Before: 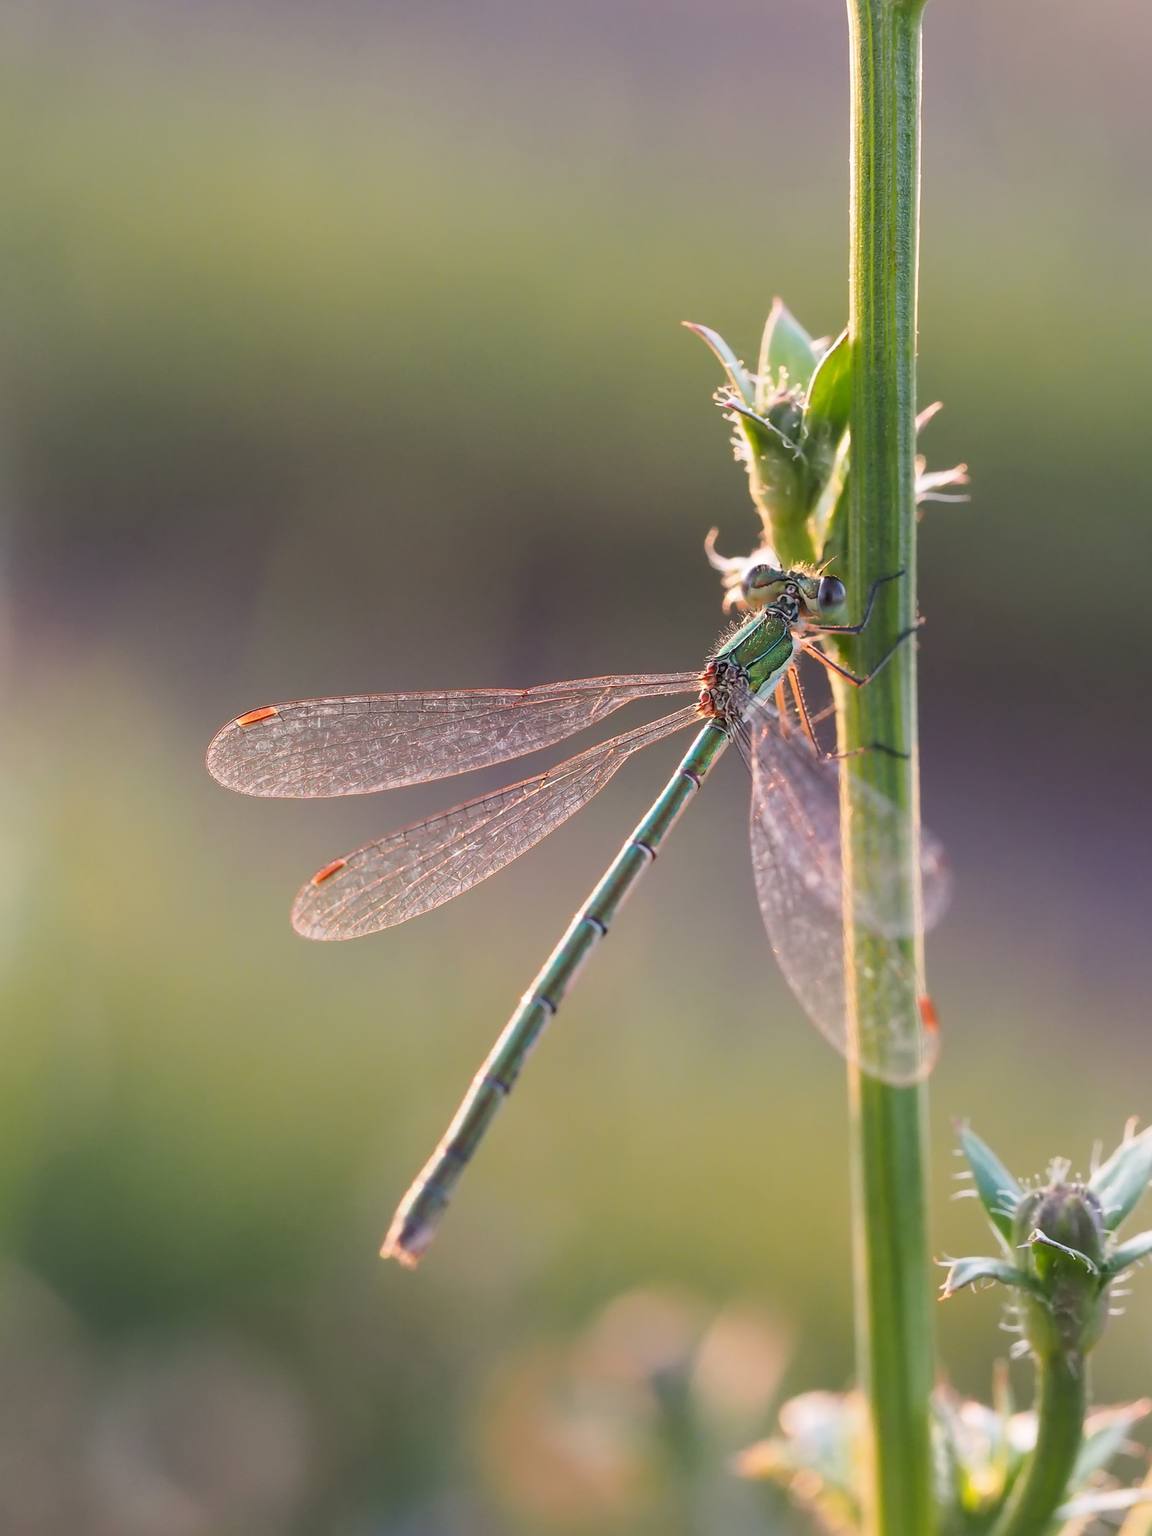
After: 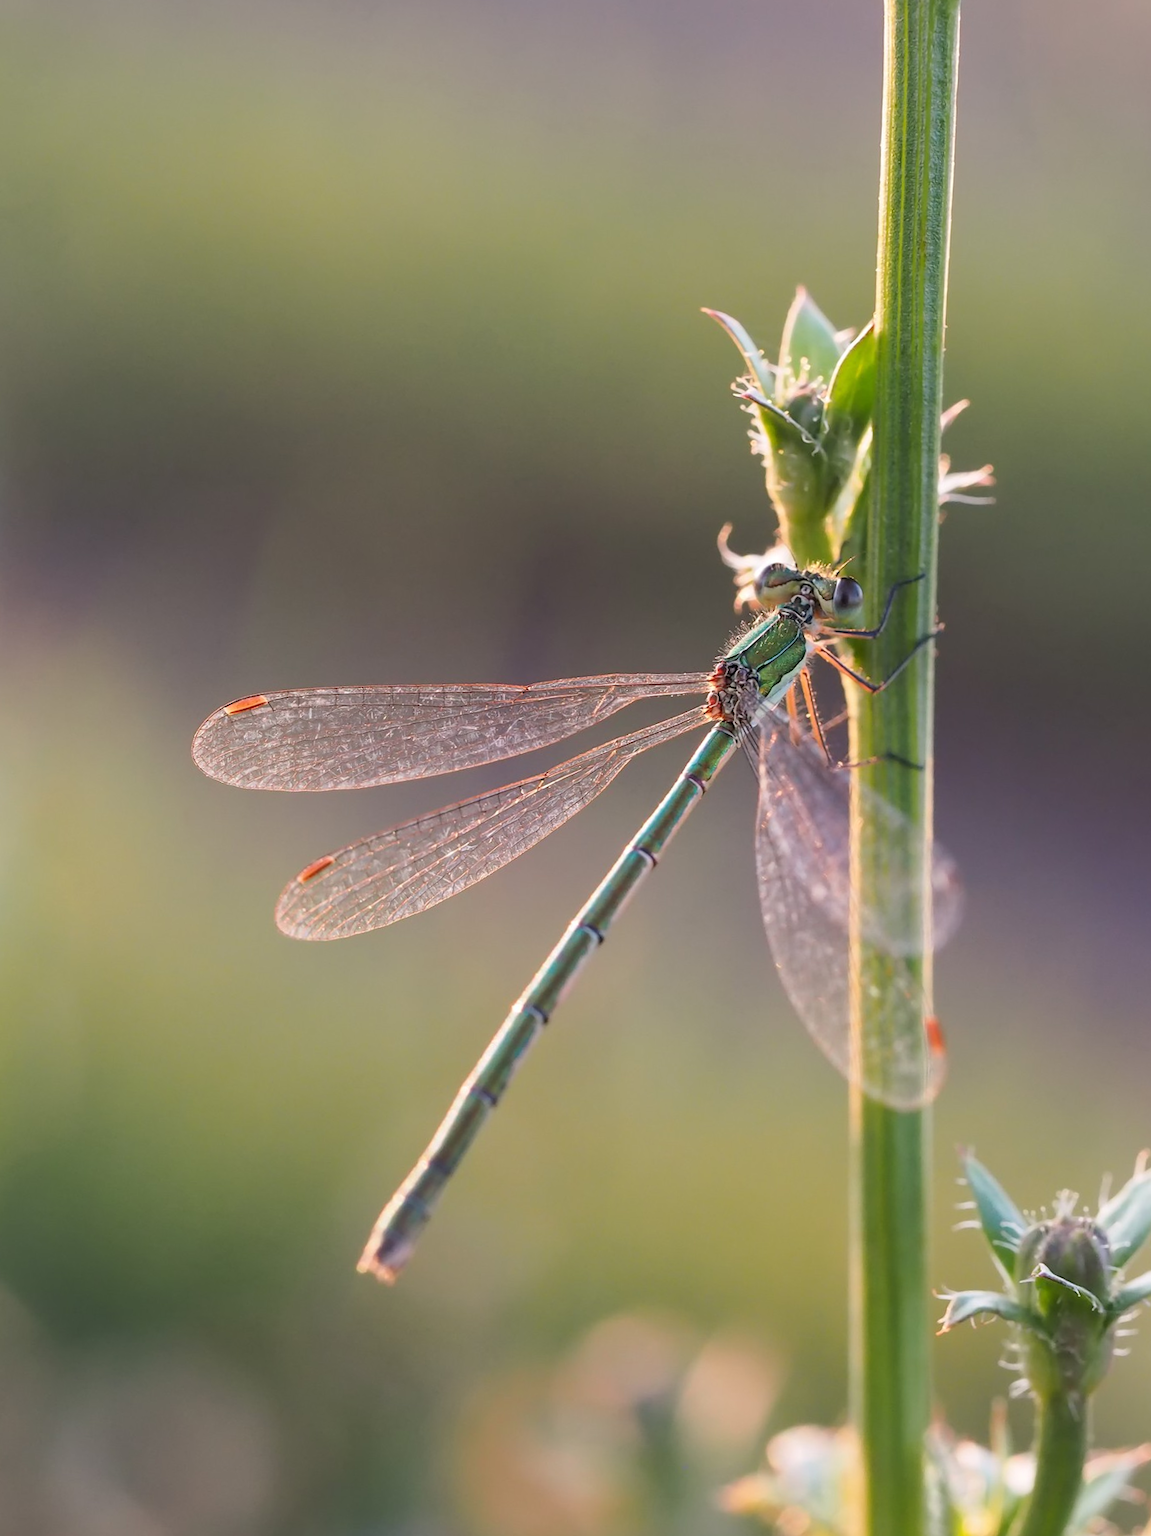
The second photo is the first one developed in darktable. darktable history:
crop and rotate: angle -1.78°
